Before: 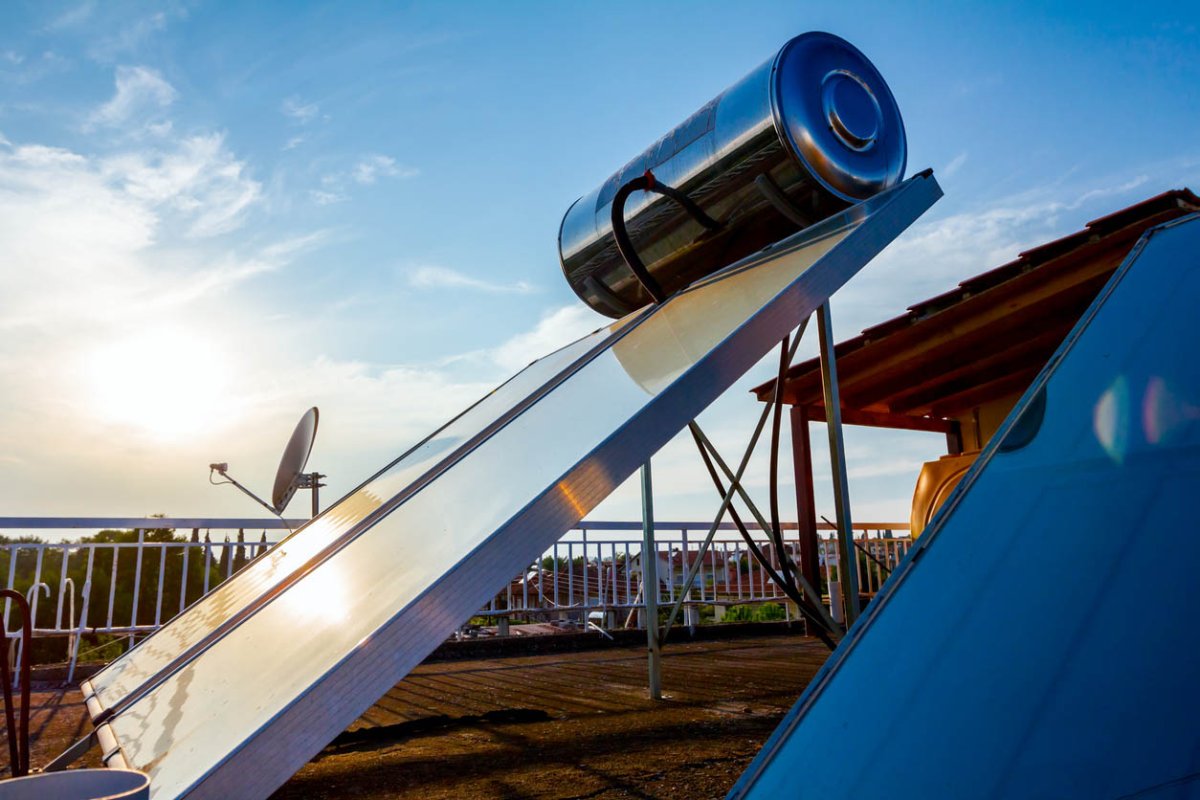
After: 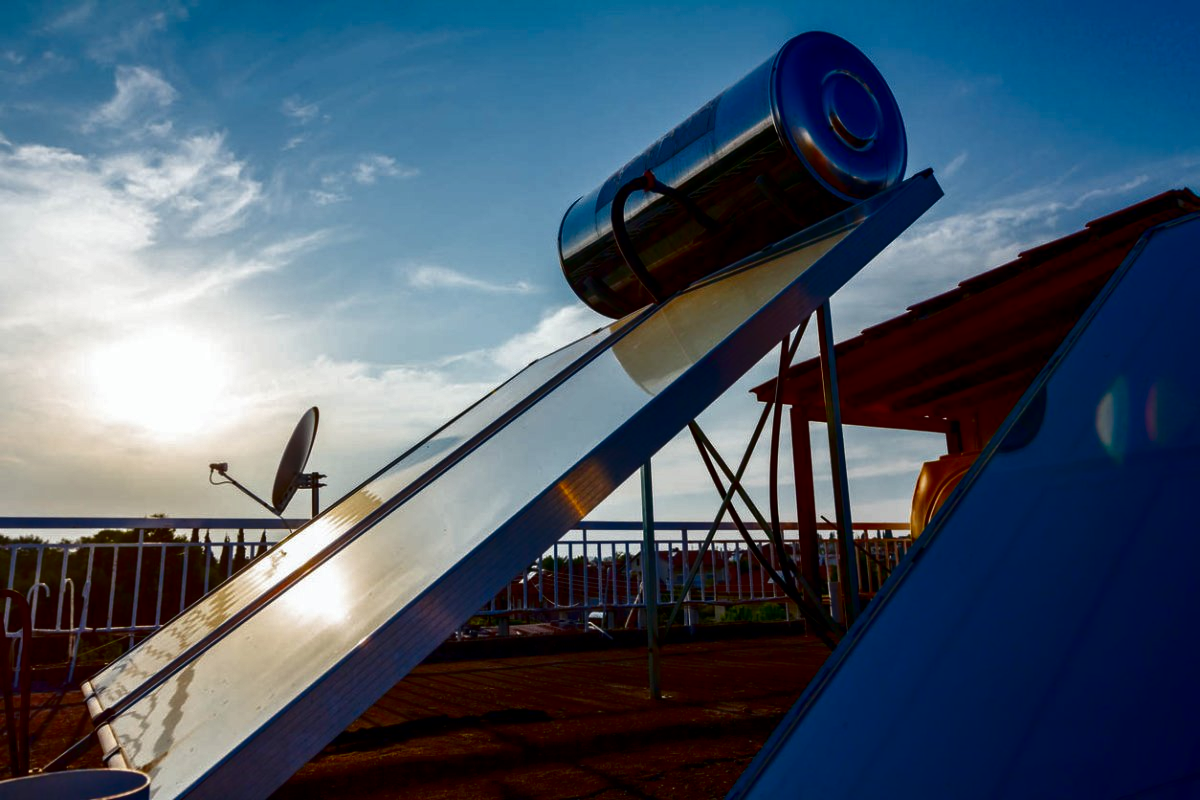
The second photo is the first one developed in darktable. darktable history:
contrast brightness saturation: brightness -0.506
